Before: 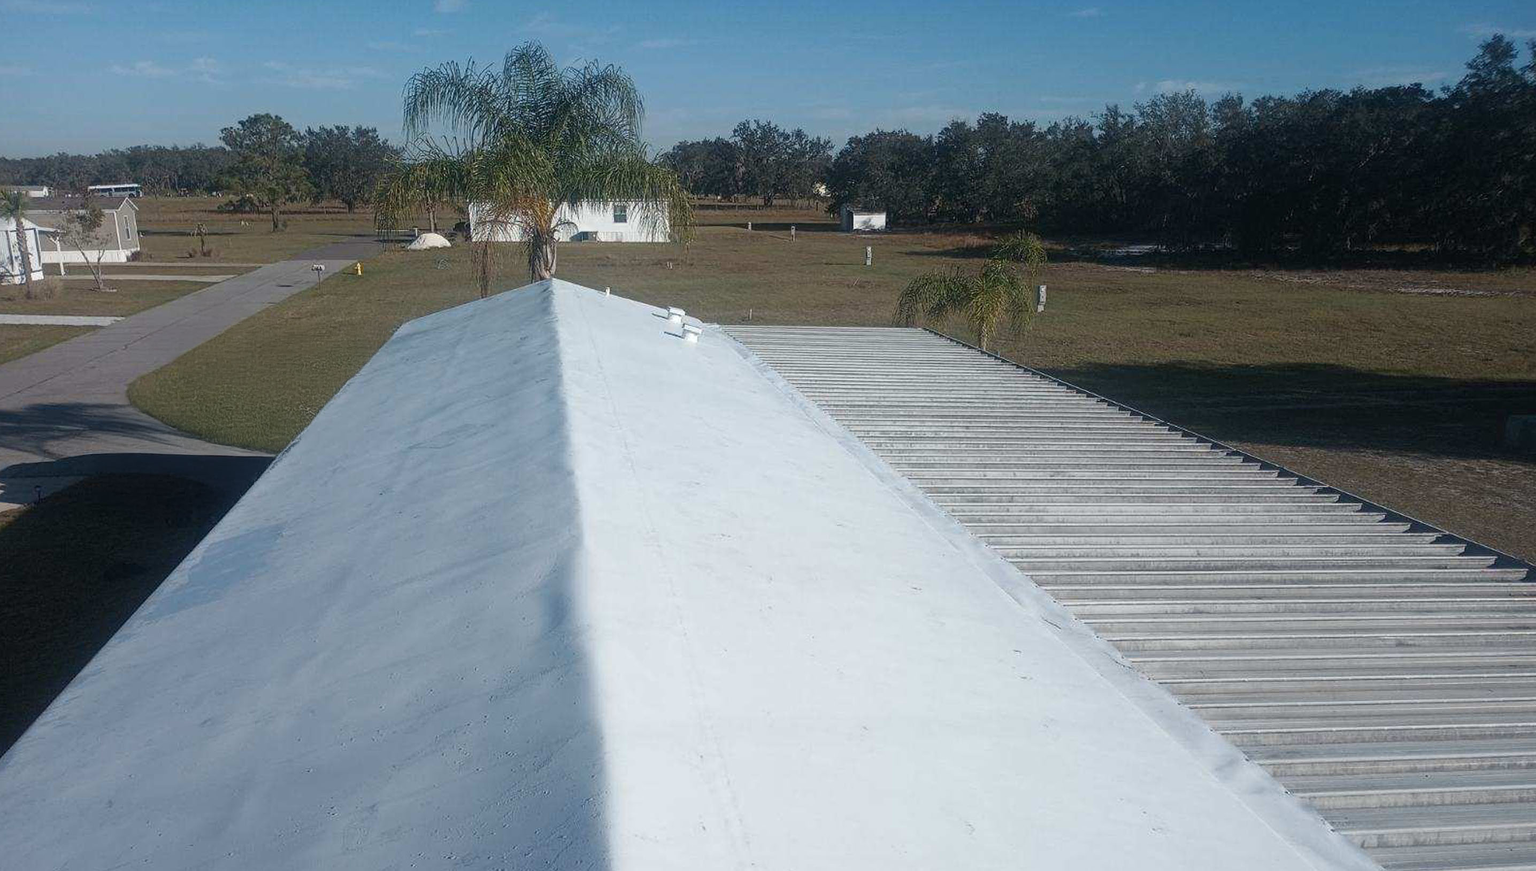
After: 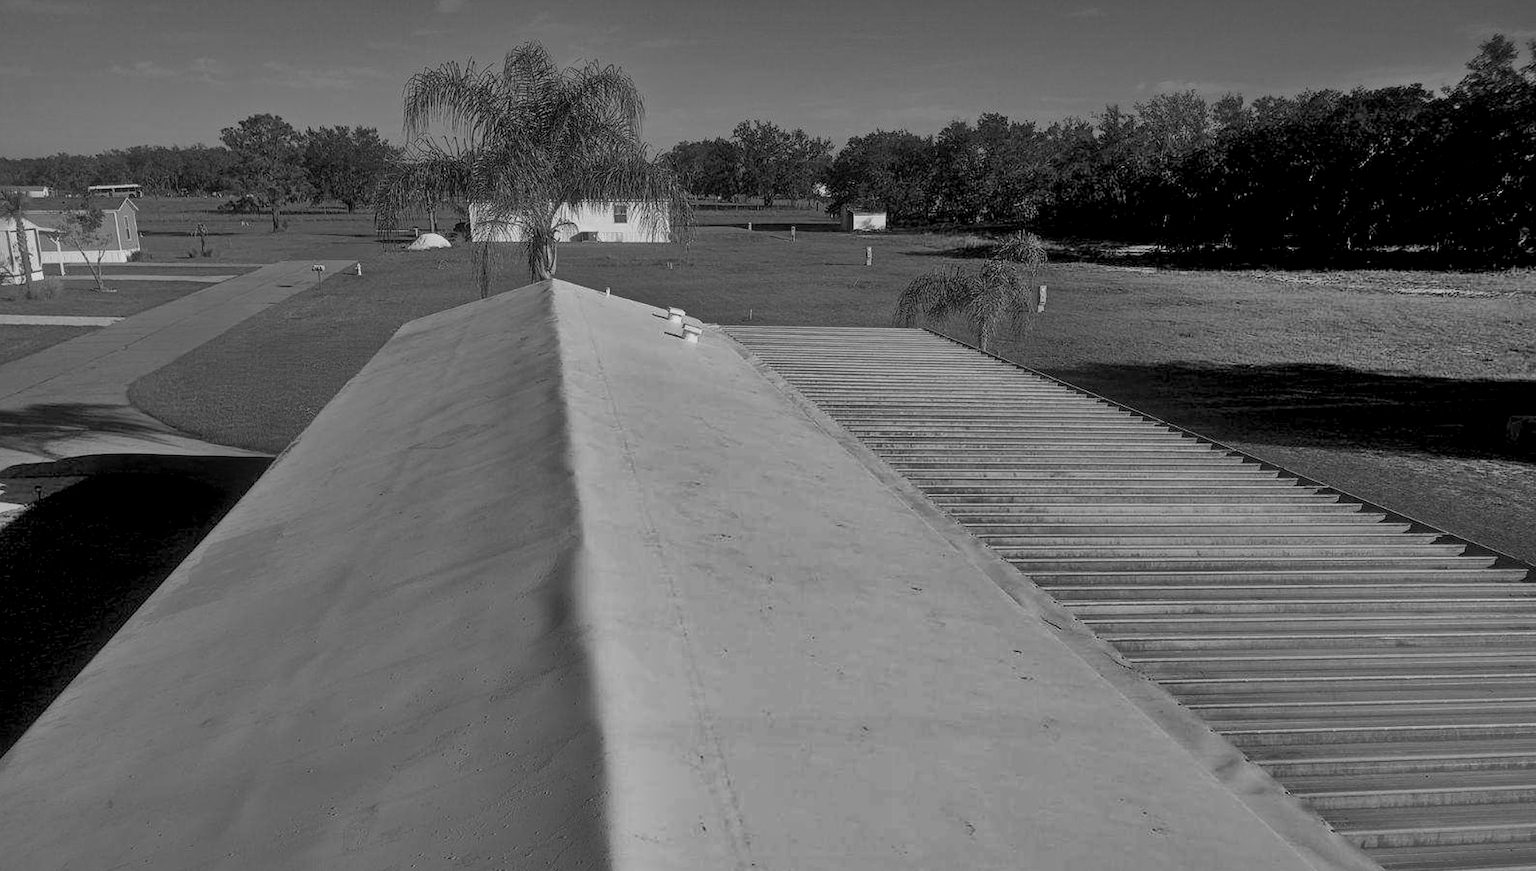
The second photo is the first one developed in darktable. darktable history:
white balance: red 1, blue 1
shadows and highlights: shadows 80.73, white point adjustment -9.07, highlights -61.46, soften with gaussian
monochrome: a 26.22, b 42.67, size 0.8
rgb levels: levels [[0.01, 0.419, 0.839], [0, 0.5, 1], [0, 0.5, 1]]
